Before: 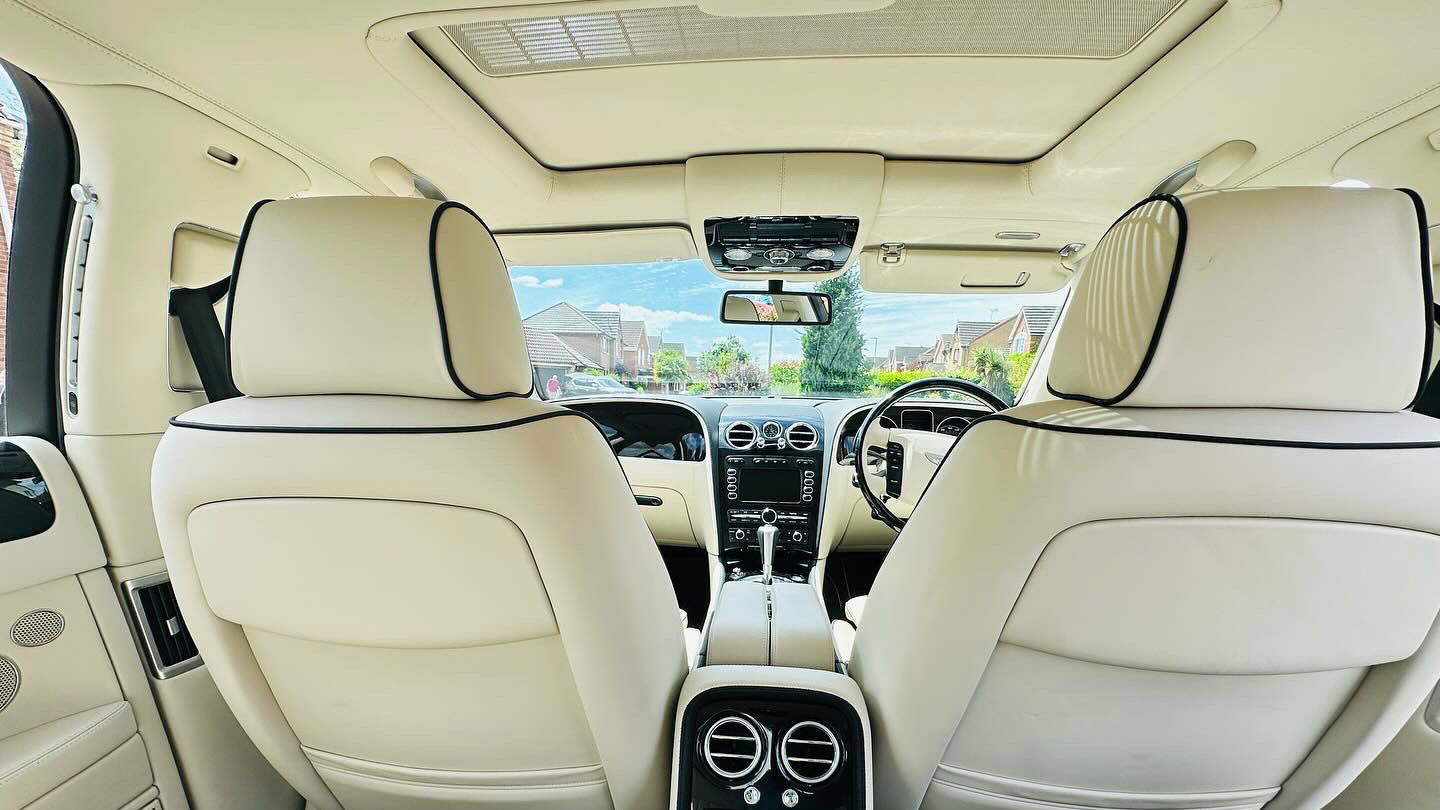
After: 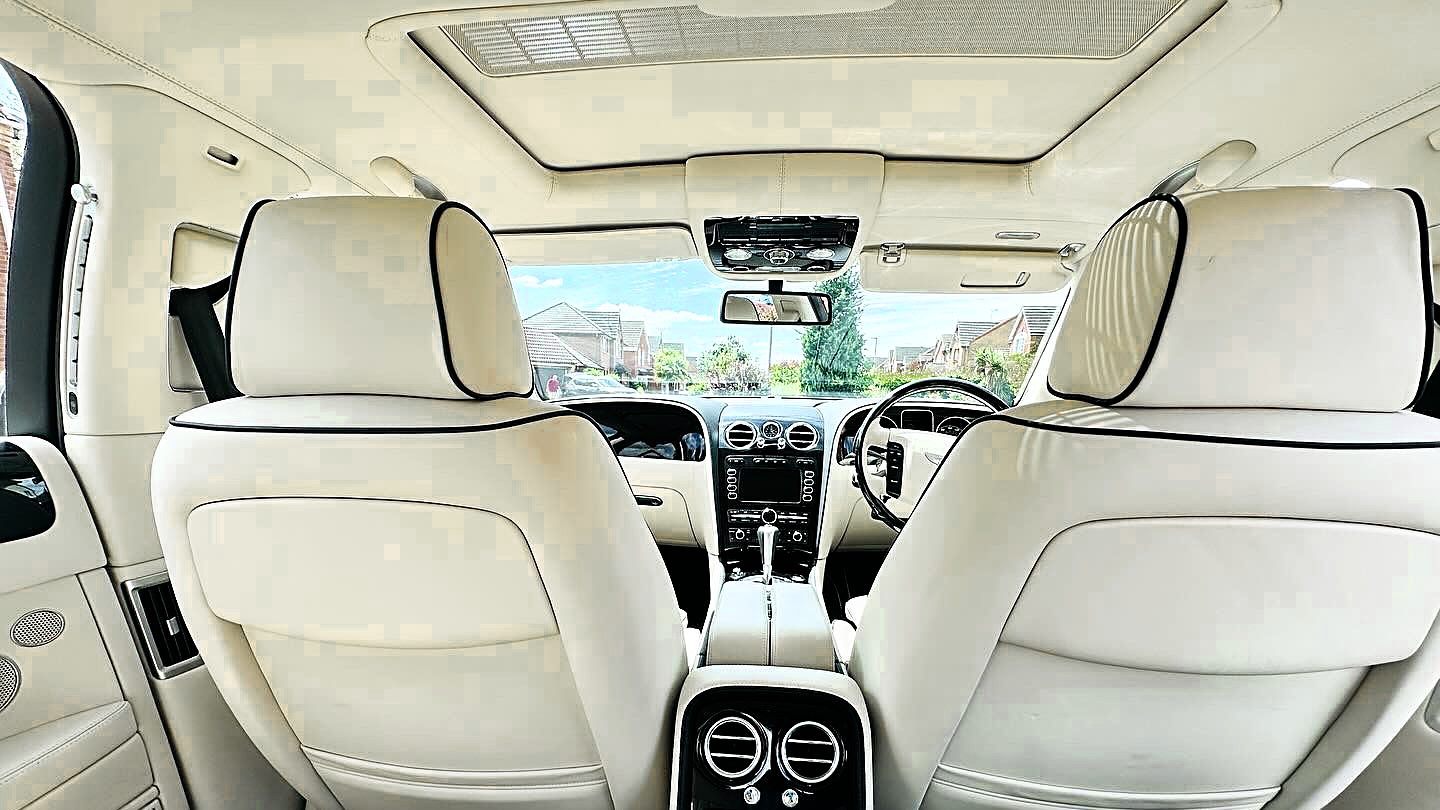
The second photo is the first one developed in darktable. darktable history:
color zones: curves: ch0 [(0.11, 0.396) (0.195, 0.36) (0.25, 0.5) (0.303, 0.412) (0.357, 0.544) (0.75, 0.5) (0.967, 0.328)]; ch1 [(0, 0.468) (0.112, 0.512) (0.202, 0.6) (0.25, 0.5) (0.307, 0.352) (0.357, 0.544) (0.75, 0.5) (0.963, 0.524)], mix 40.71%
sharpen: on, module defaults
filmic rgb: black relative exposure -8 EV, white relative exposure 2.34 EV, hardness 6.55
